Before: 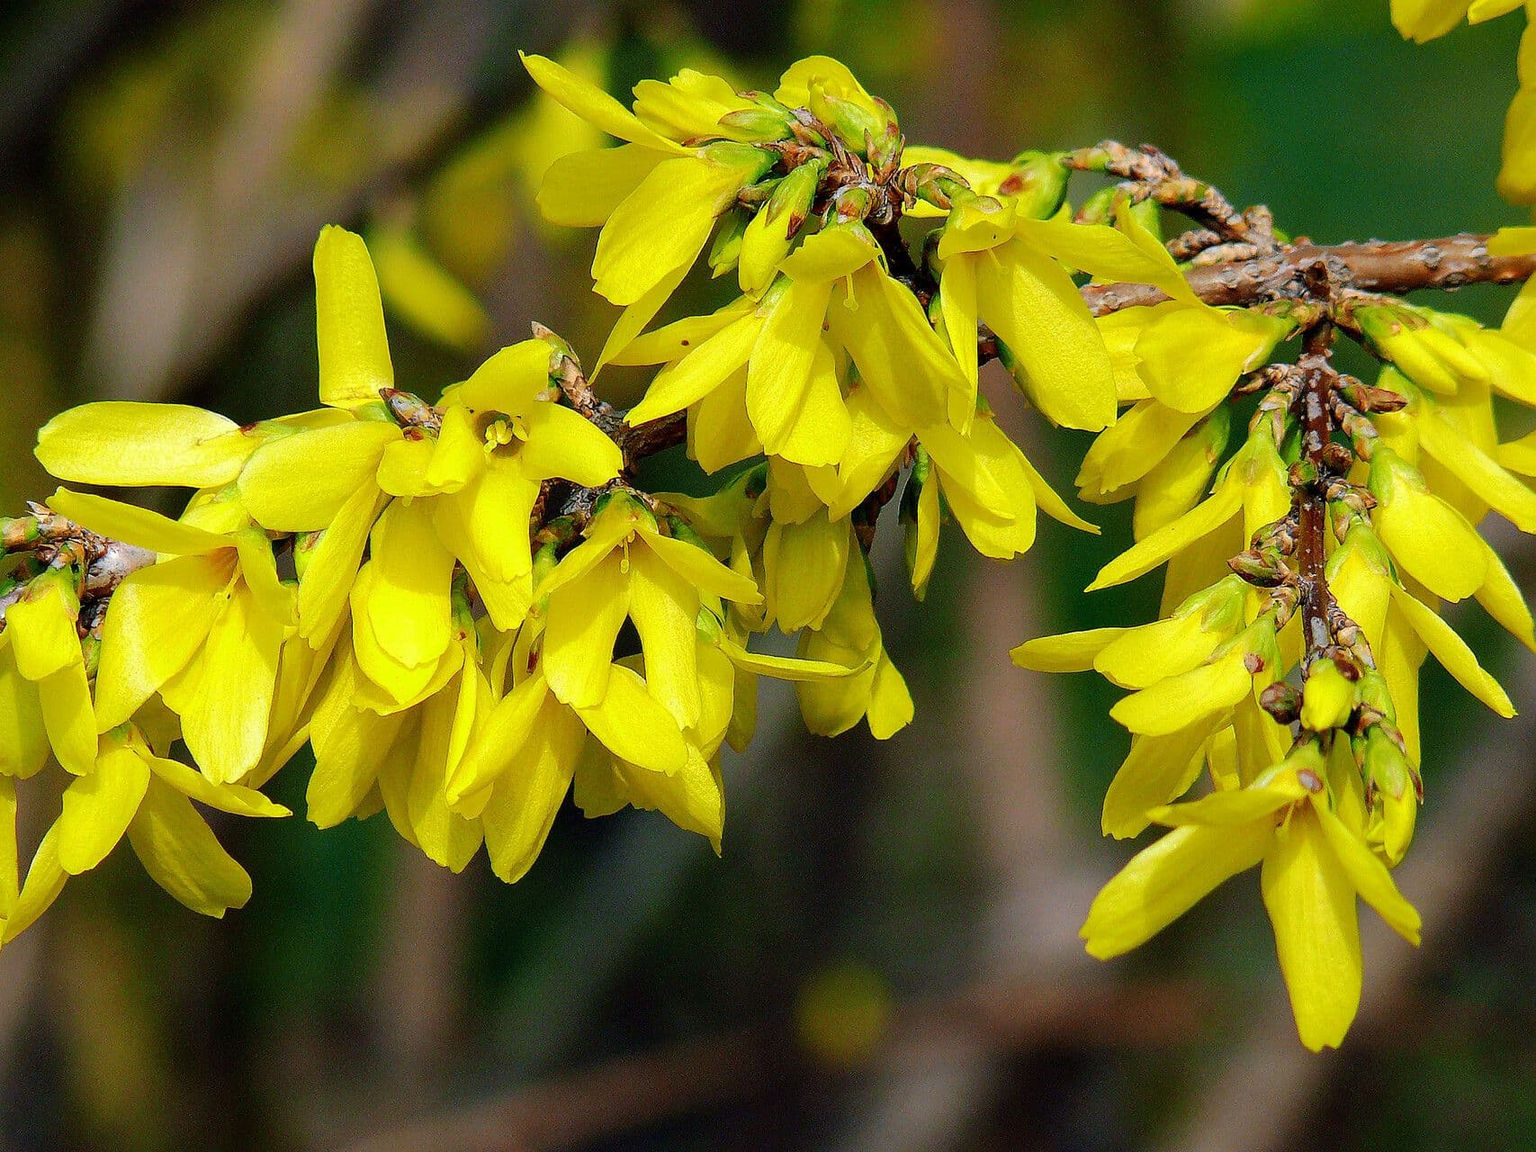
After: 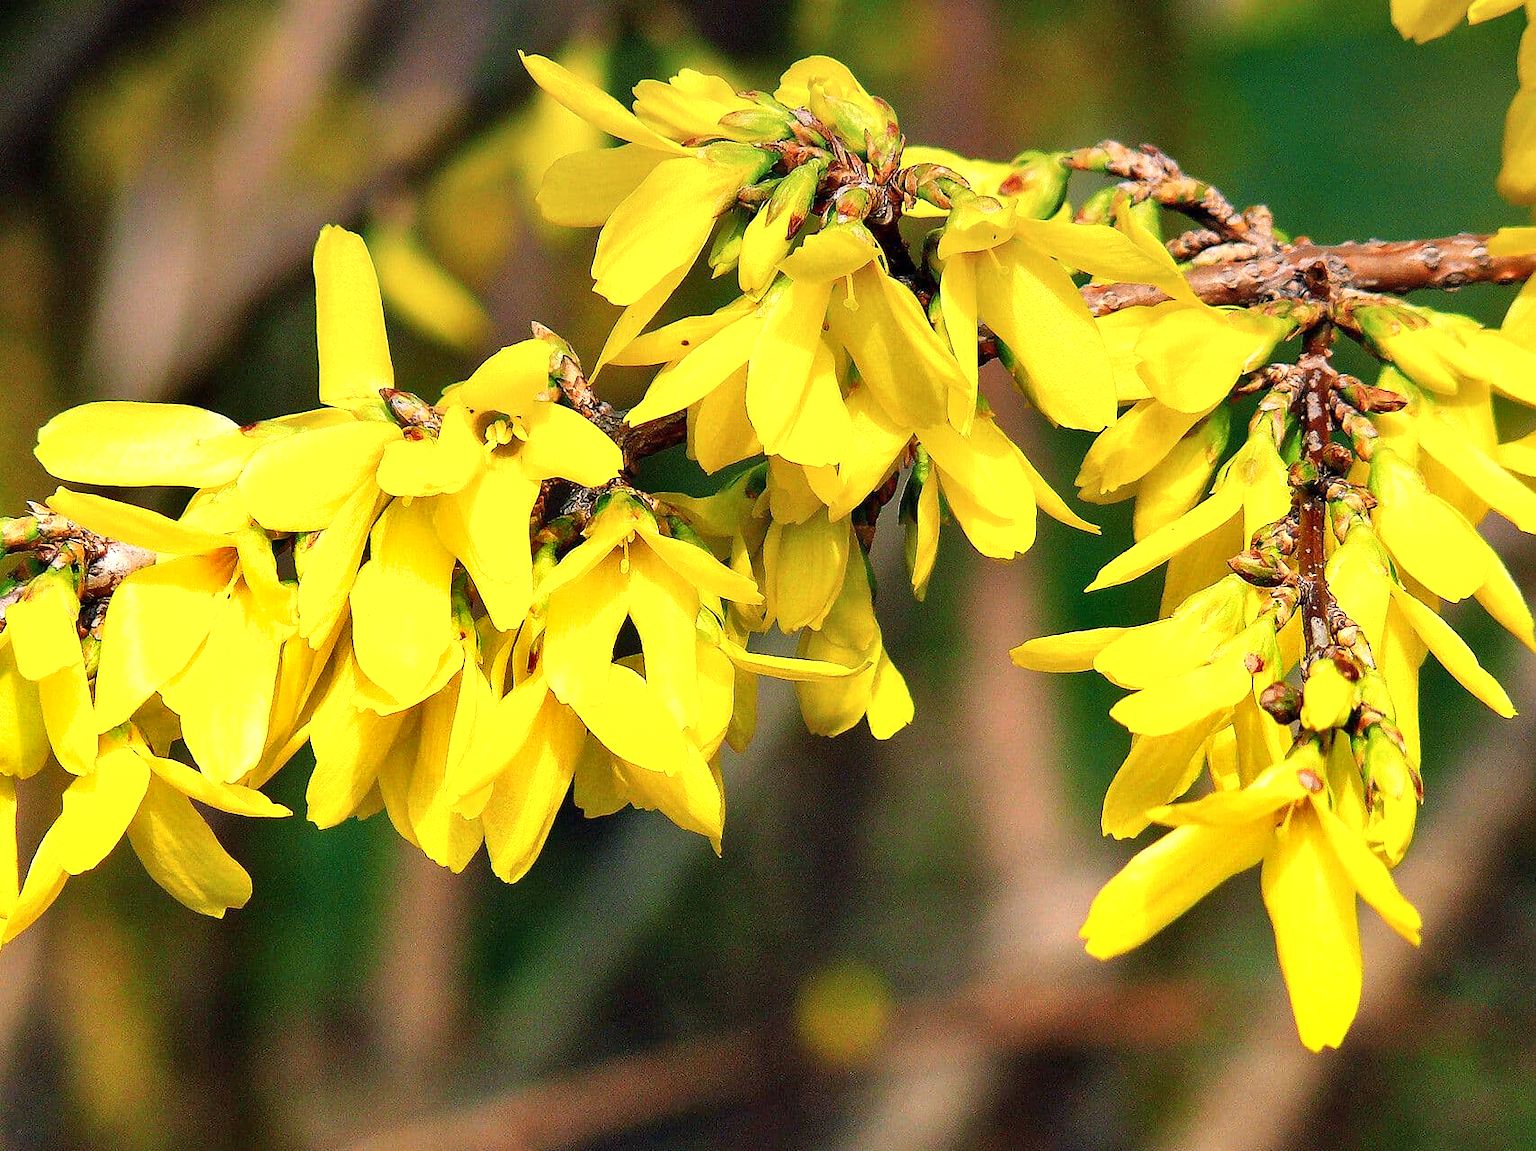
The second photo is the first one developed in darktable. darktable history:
exposure: exposure 1.15 EV, compensate highlight preservation false
graduated density: hue 238.83°, saturation 50%
white balance: red 1.123, blue 0.83
shadows and highlights: shadows 32, highlights -32, soften with gaussian
